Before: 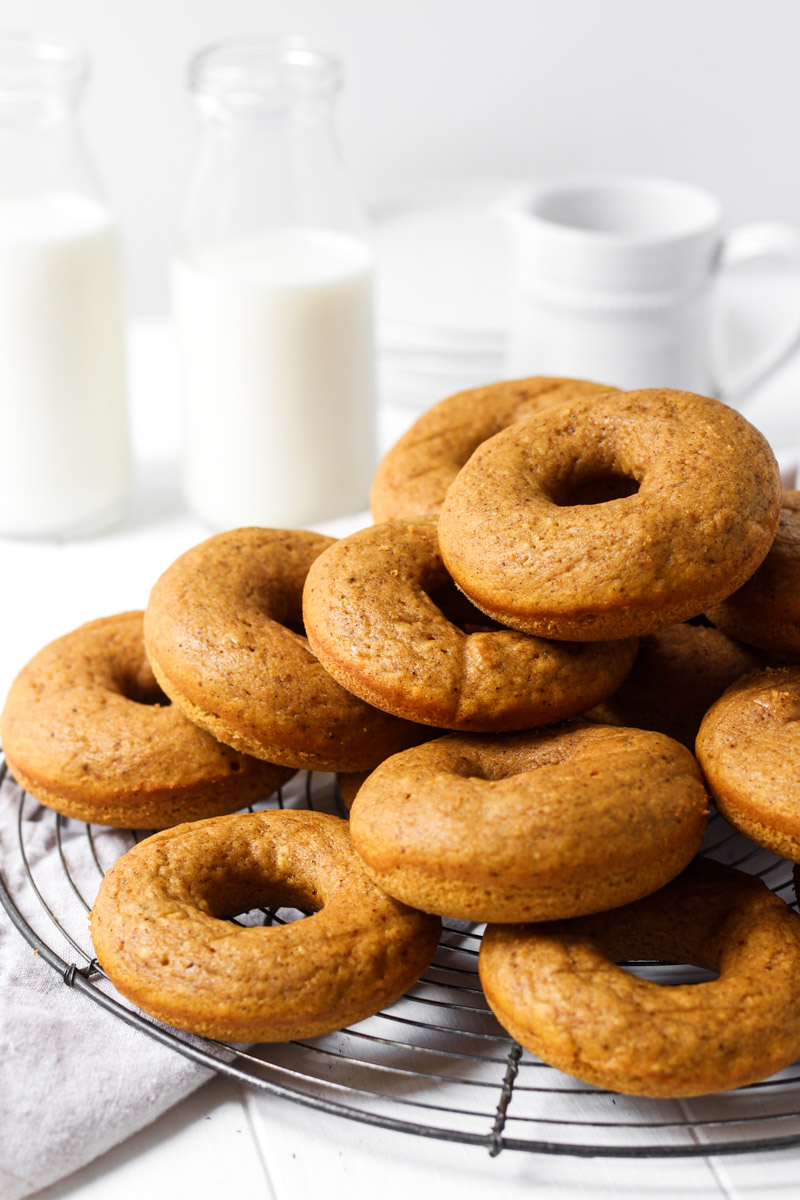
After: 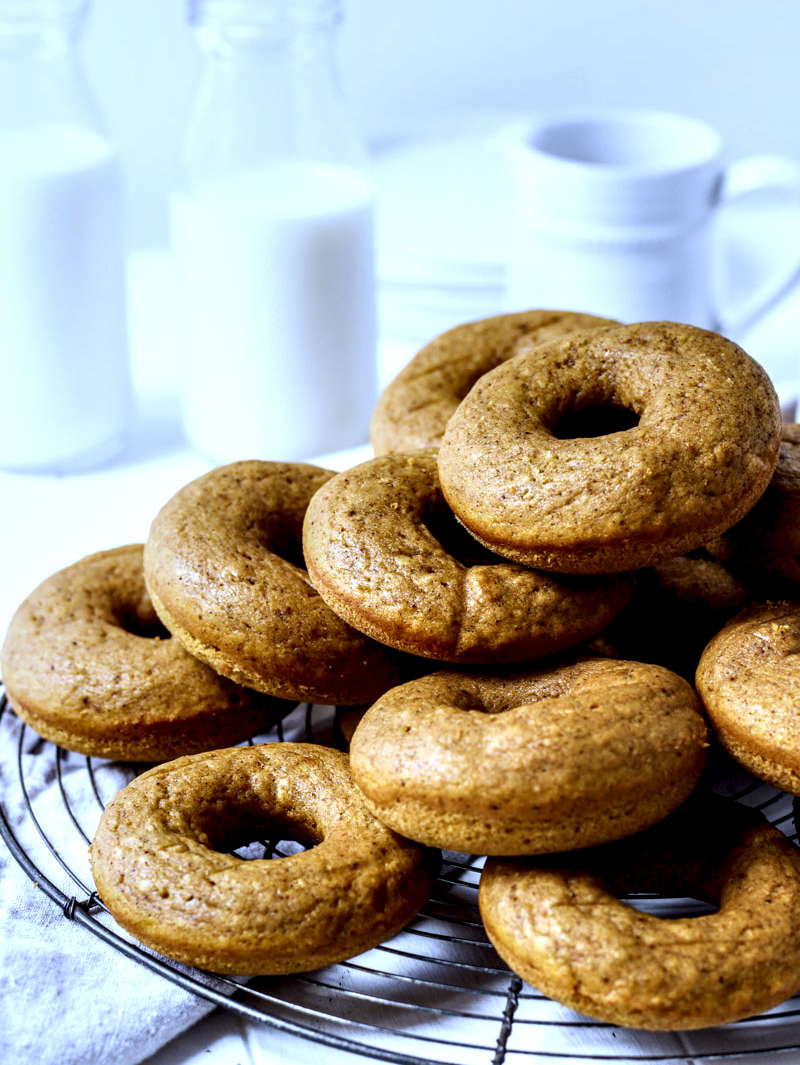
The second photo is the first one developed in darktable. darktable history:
white balance: red 0.871, blue 1.249
local contrast: highlights 80%, shadows 57%, detail 175%, midtone range 0.602
crop and rotate: top 5.609%, bottom 5.609%
